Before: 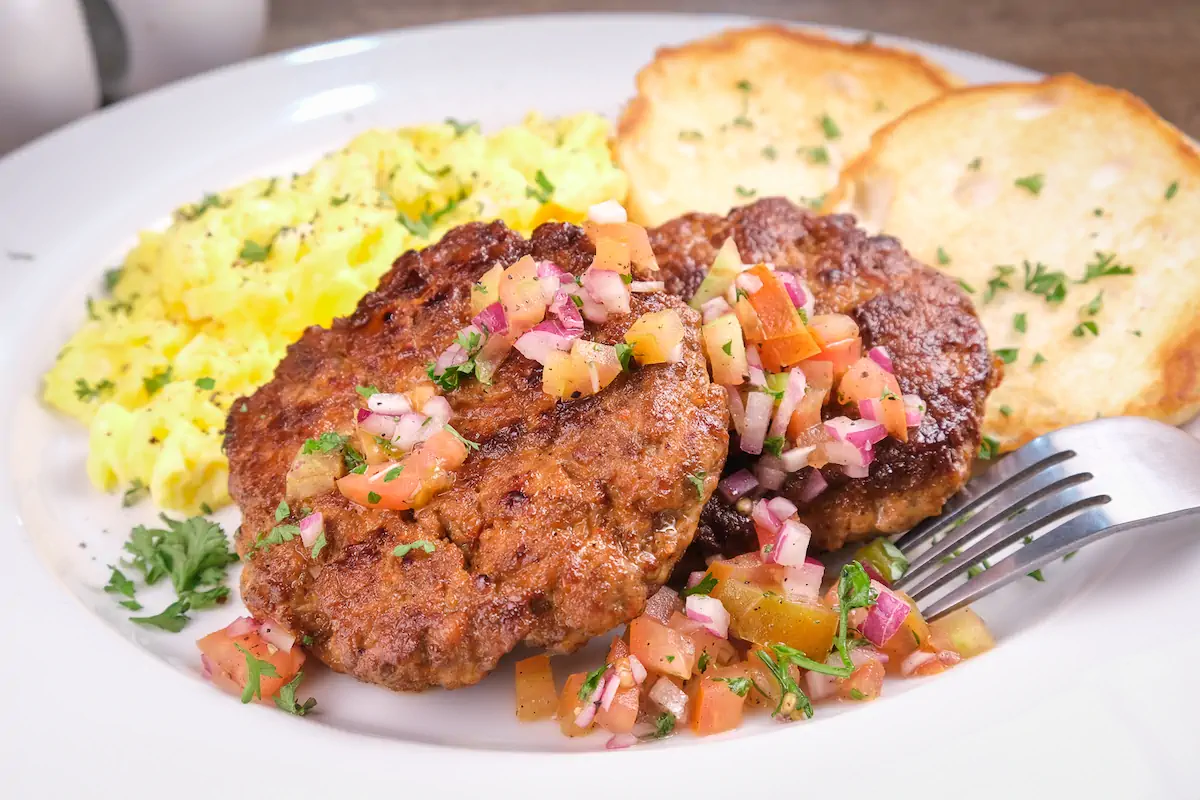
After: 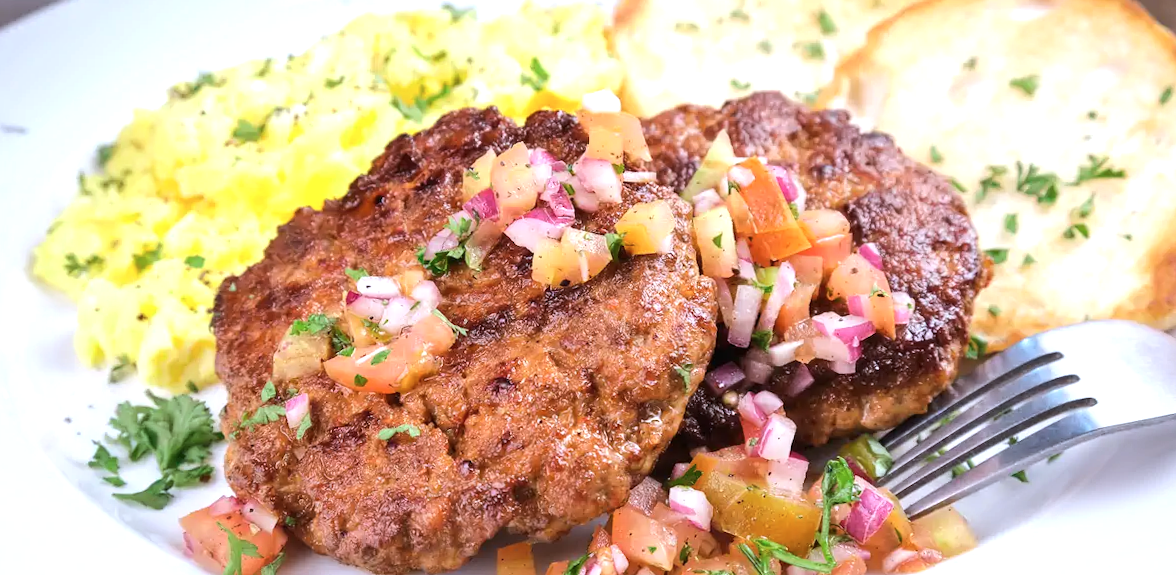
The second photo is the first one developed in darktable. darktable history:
rotate and perspective: rotation 1.57°, crop left 0.018, crop right 0.982, crop top 0.039, crop bottom 0.961
crop and rotate: top 12.5%, bottom 12.5%
tone equalizer: -8 EV -0.417 EV, -7 EV -0.389 EV, -6 EV -0.333 EV, -5 EV -0.222 EV, -3 EV 0.222 EV, -2 EV 0.333 EV, -1 EV 0.389 EV, +0 EV 0.417 EV, edges refinement/feathering 500, mask exposure compensation -1.57 EV, preserve details no
color calibration: illuminant custom, x 0.368, y 0.373, temperature 4330.32 K
